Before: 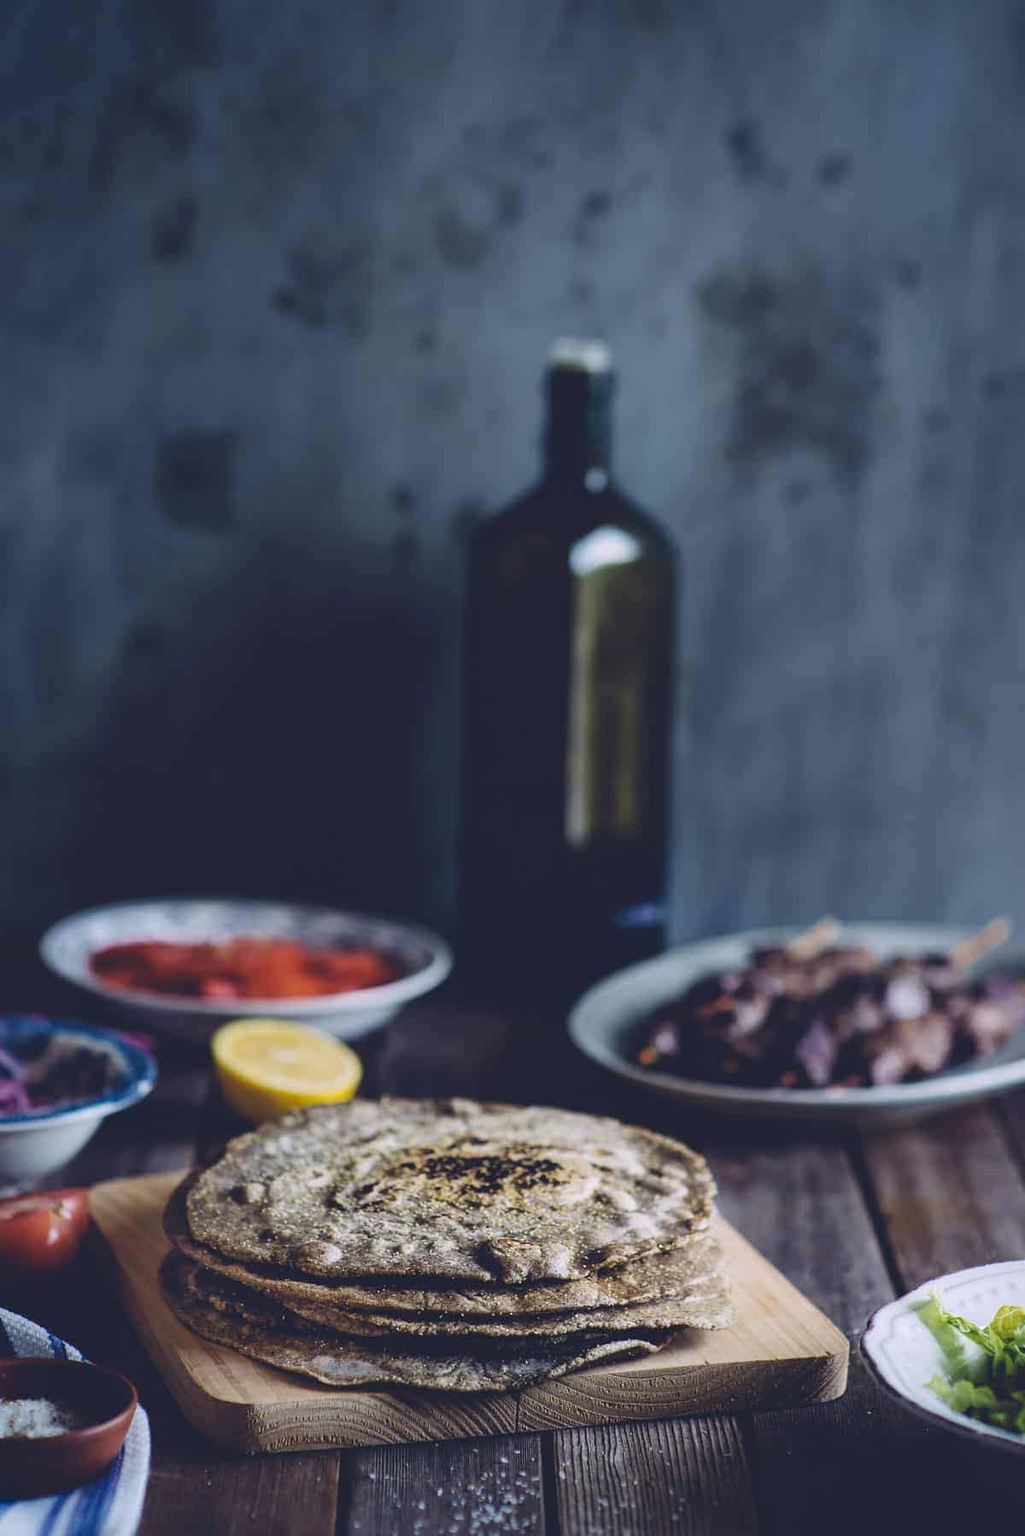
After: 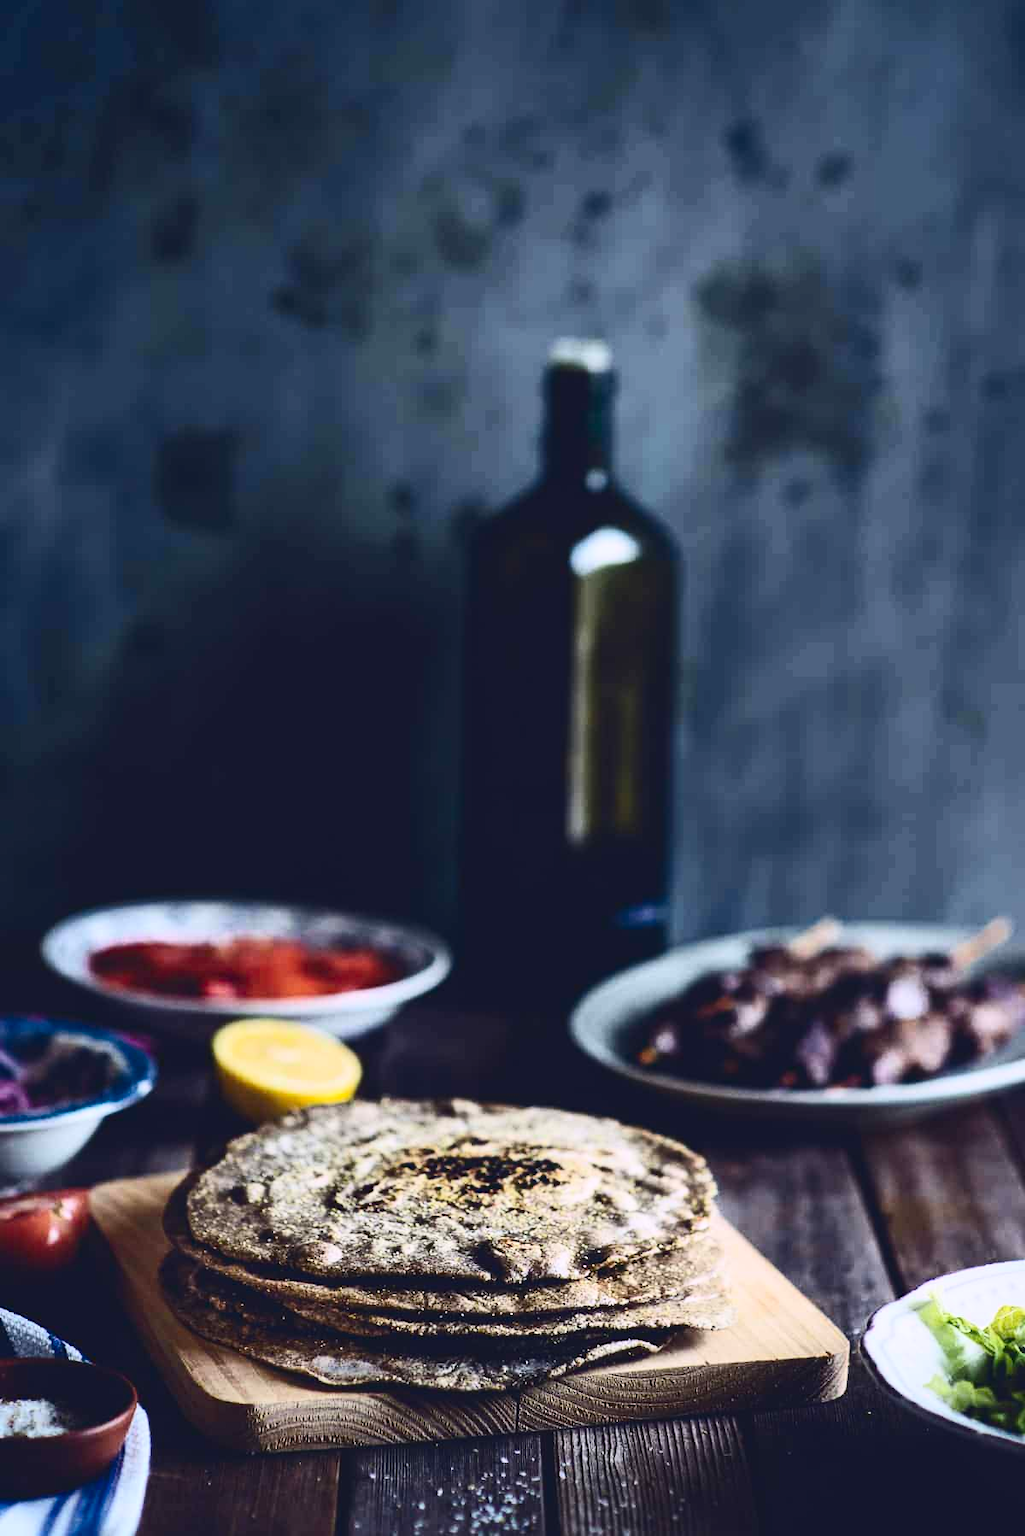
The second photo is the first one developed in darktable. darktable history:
contrast brightness saturation: contrast 0.399, brightness 0.105, saturation 0.212
